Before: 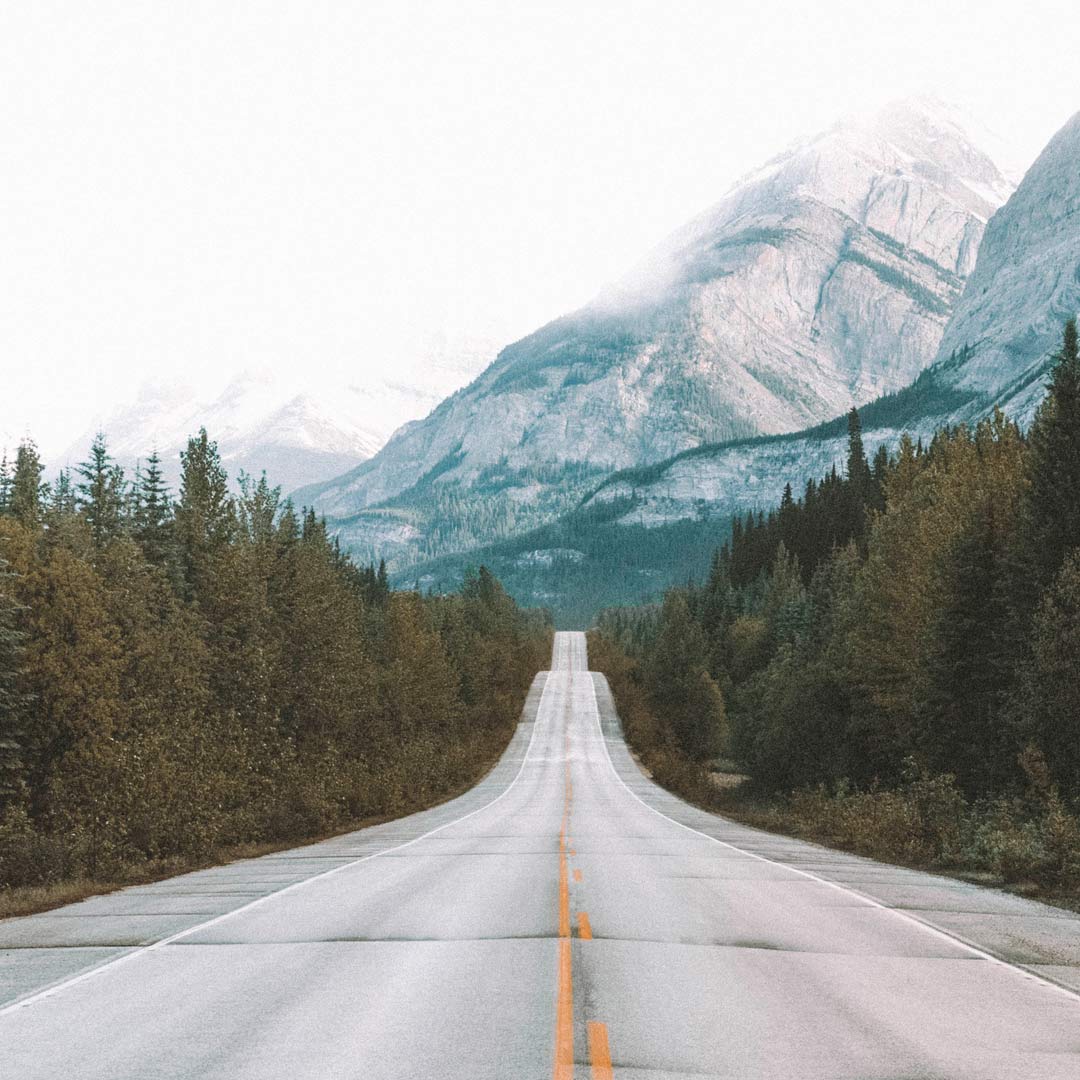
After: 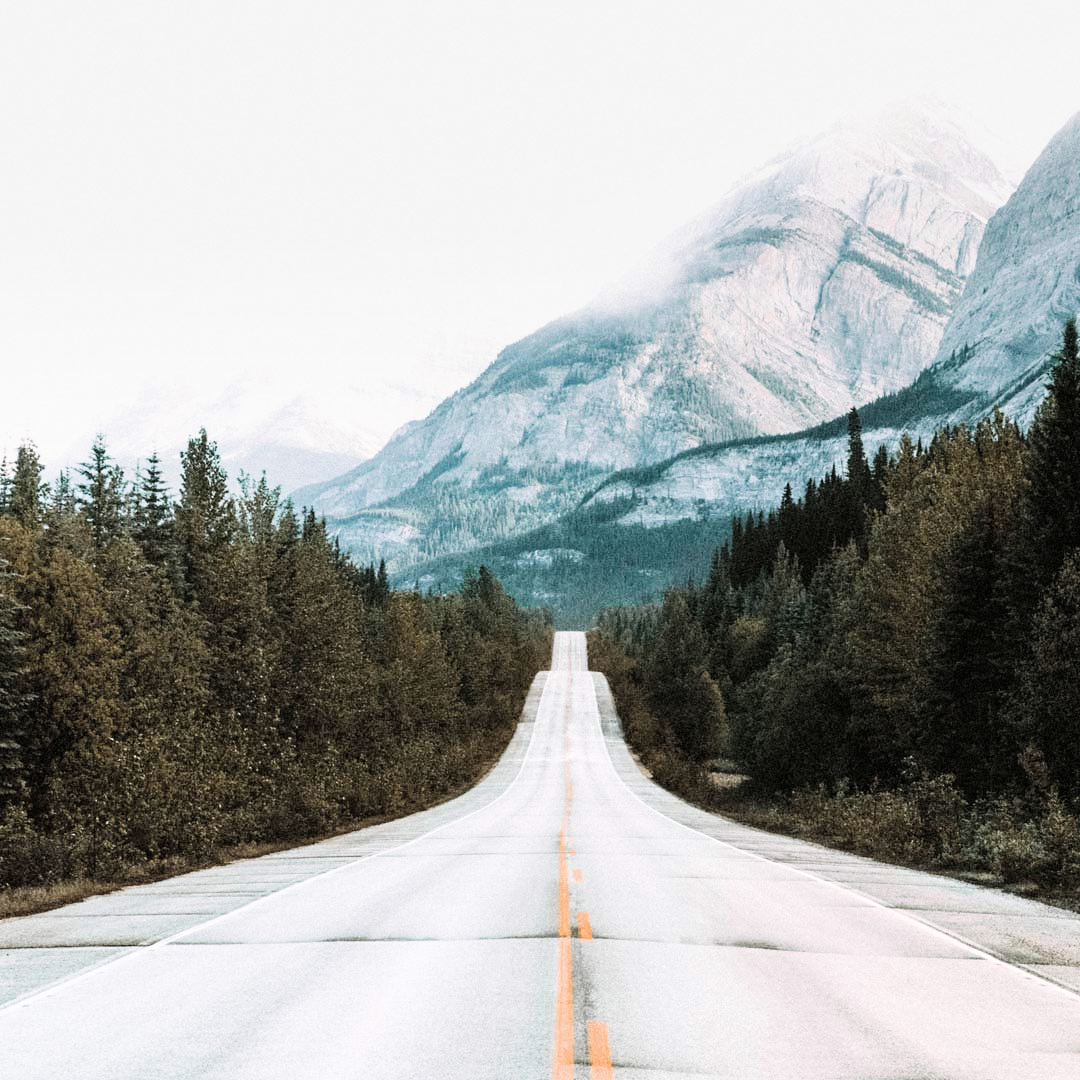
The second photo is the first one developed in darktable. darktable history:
shadows and highlights: shadows 4.1, highlights -17.6, soften with gaussian
filmic rgb: black relative exposure -5.42 EV, white relative exposure 2.85 EV, dynamic range scaling -37.73%, hardness 4, contrast 1.605, highlights saturation mix -0.93%
graduated density: rotation -0.352°, offset 57.64
exposure: black level correction 0, exposure 0.5 EV, compensate highlight preservation false
